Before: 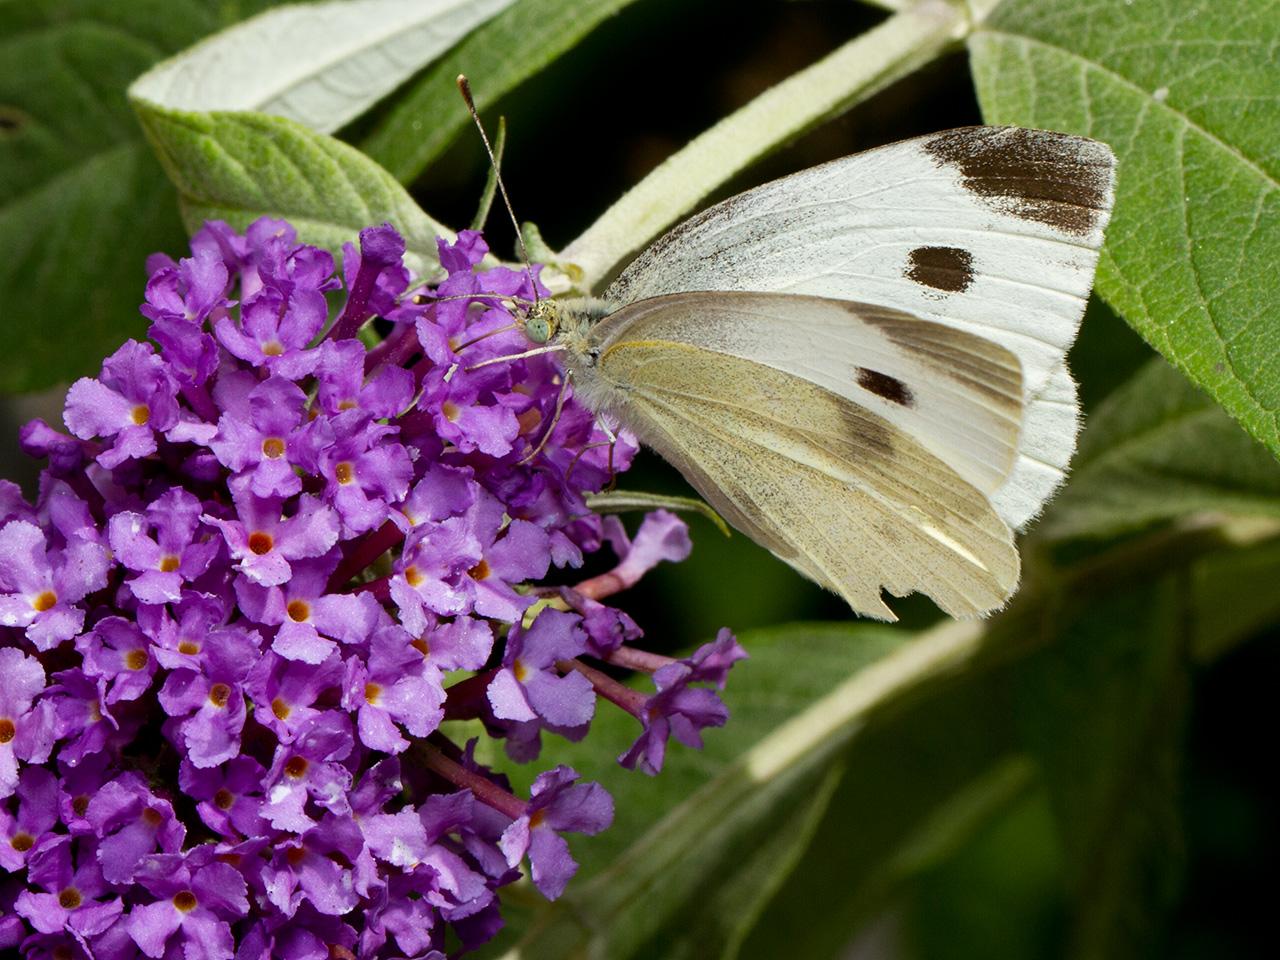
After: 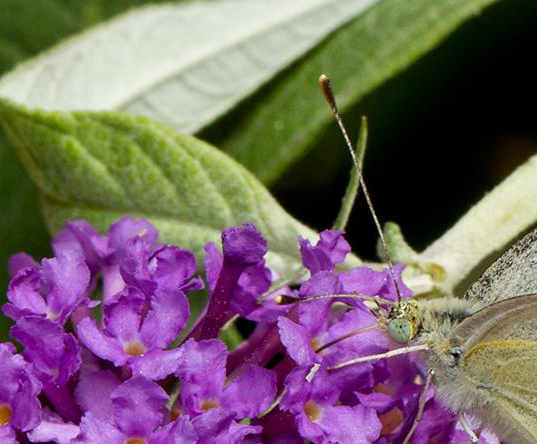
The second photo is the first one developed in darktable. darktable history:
crop and rotate: left 10.817%, top 0.062%, right 47.194%, bottom 53.626%
shadows and highlights: radius 337.17, shadows 29.01, soften with gaussian
